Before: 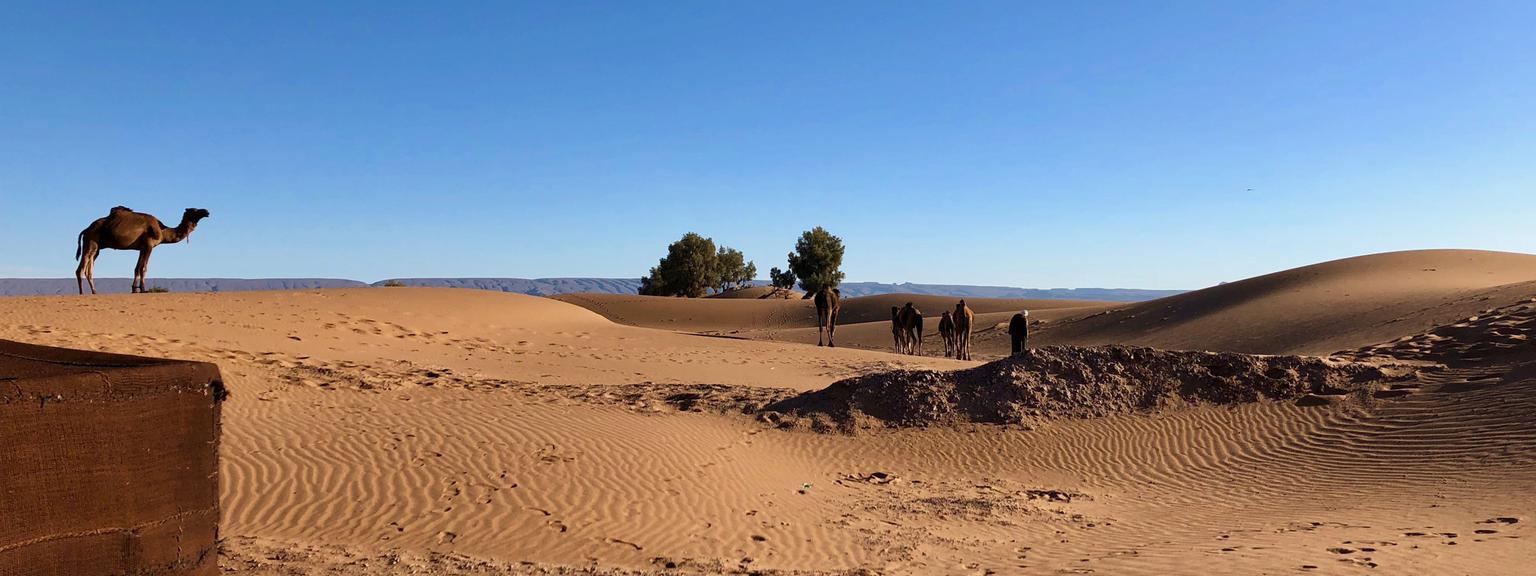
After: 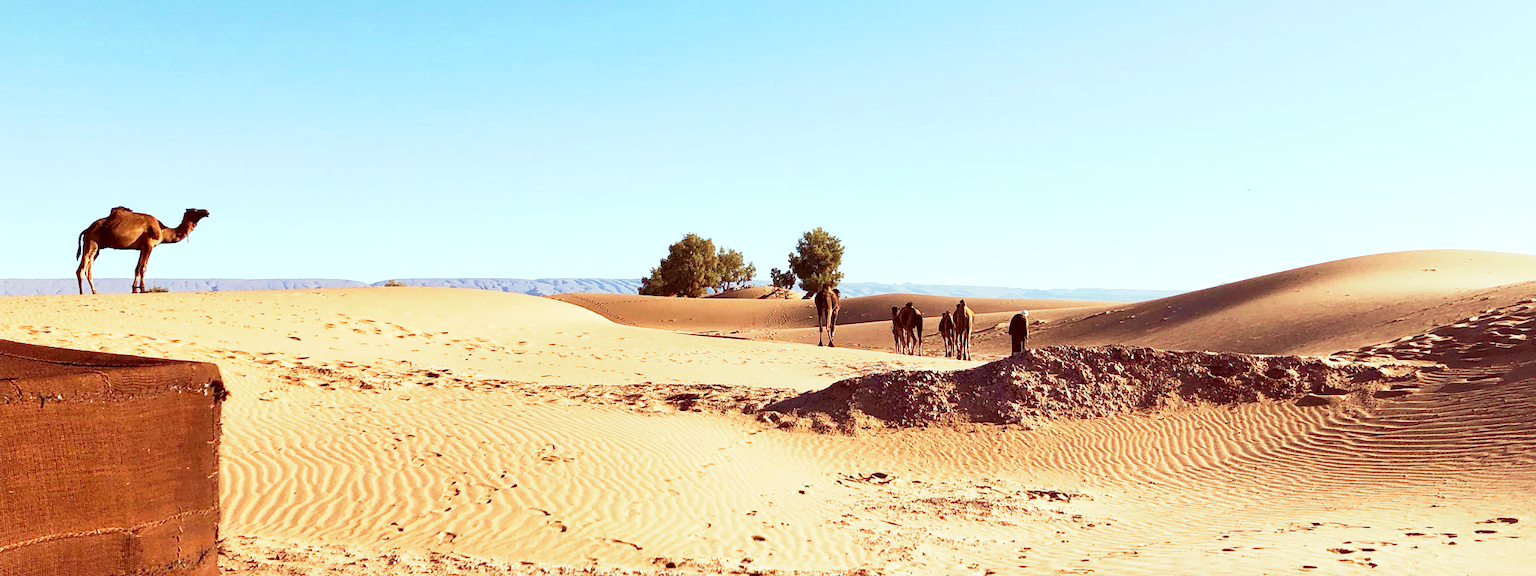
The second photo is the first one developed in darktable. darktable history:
color correction: highlights a* -7.23, highlights b* -0.161, shadows a* 20.08, shadows b* 11.73
exposure: black level correction 0, exposure 1.45 EV, compensate exposure bias true, compensate highlight preservation false
base curve: curves: ch0 [(0, 0) (0.088, 0.125) (0.176, 0.251) (0.354, 0.501) (0.613, 0.749) (1, 0.877)], preserve colors none
